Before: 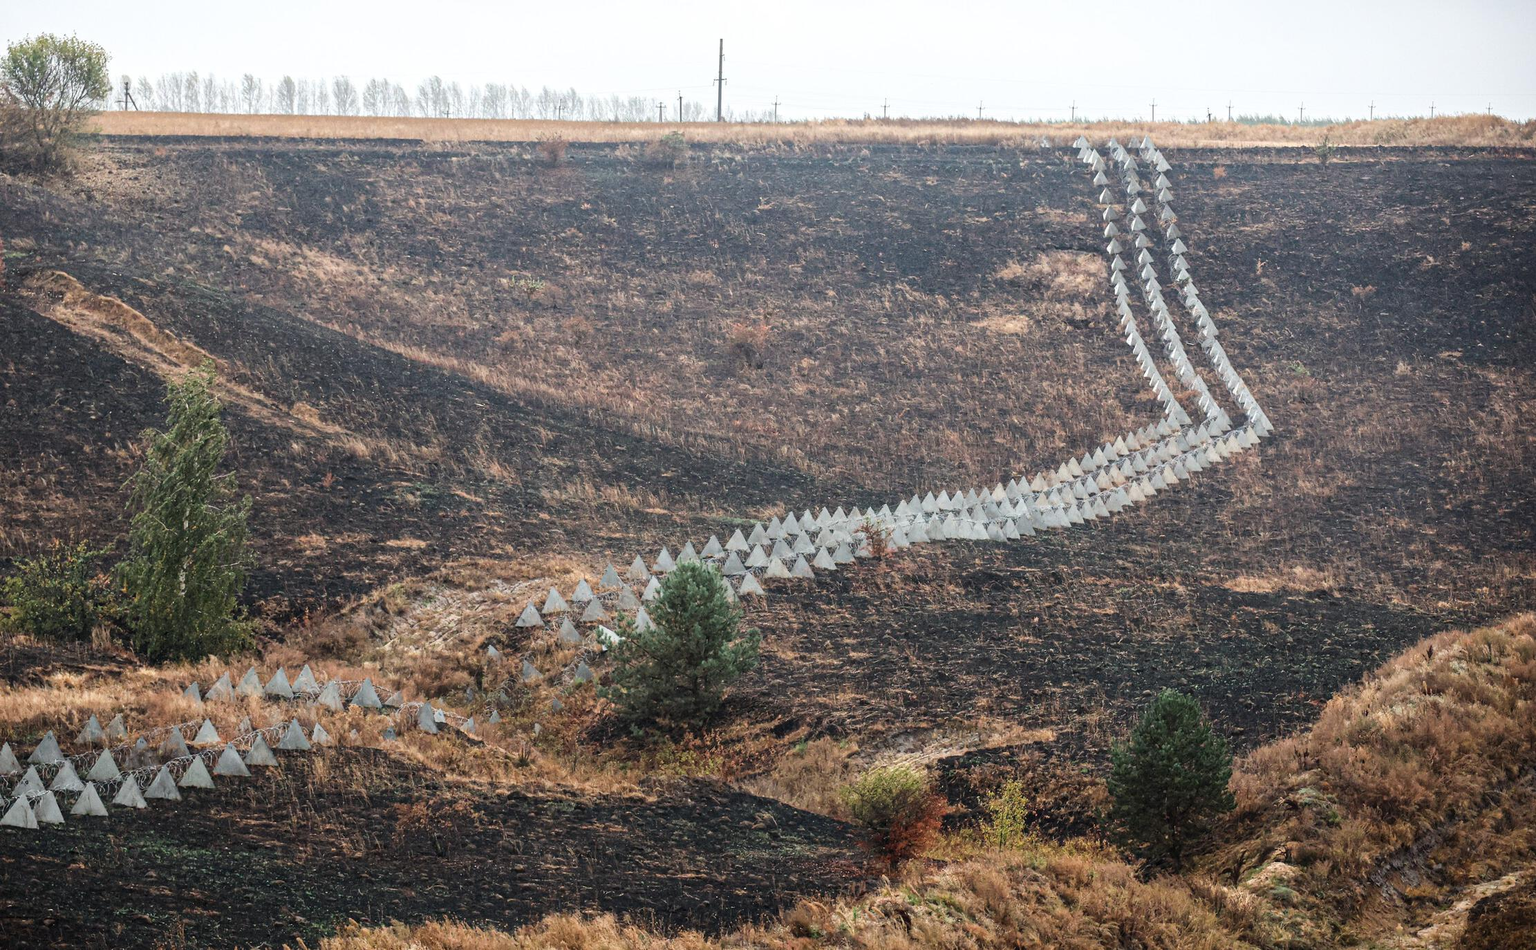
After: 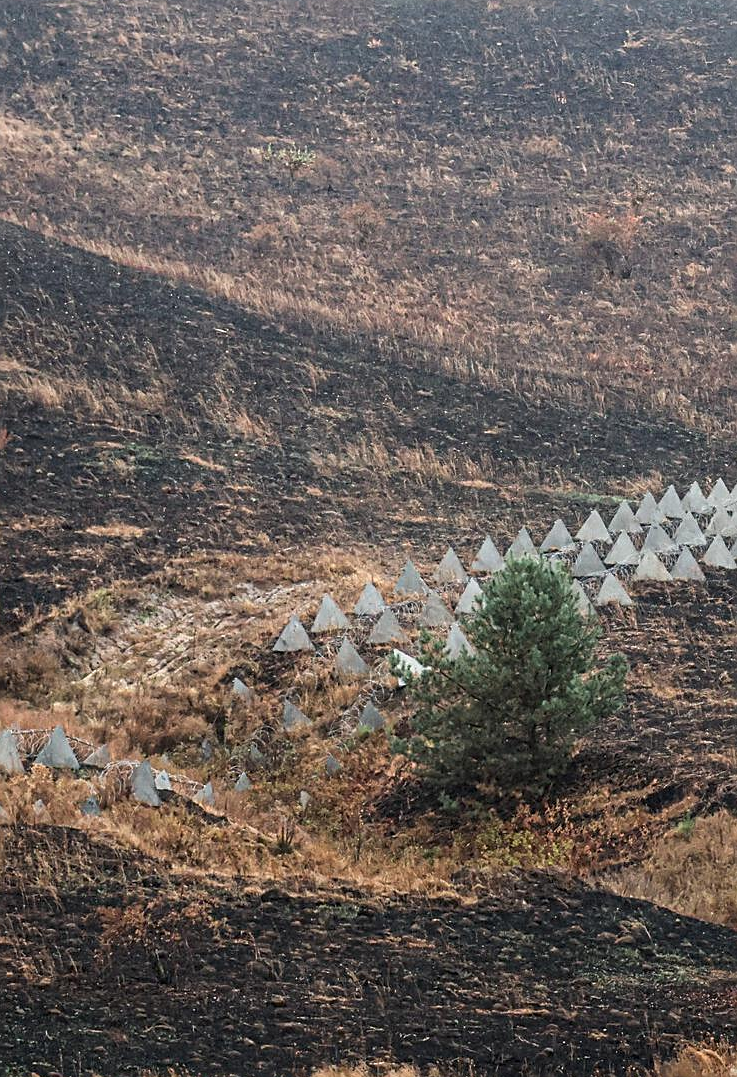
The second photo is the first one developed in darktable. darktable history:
sharpen: on, module defaults
crop and rotate: left 21.33%, top 18.577%, right 45.495%, bottom 2.984%
